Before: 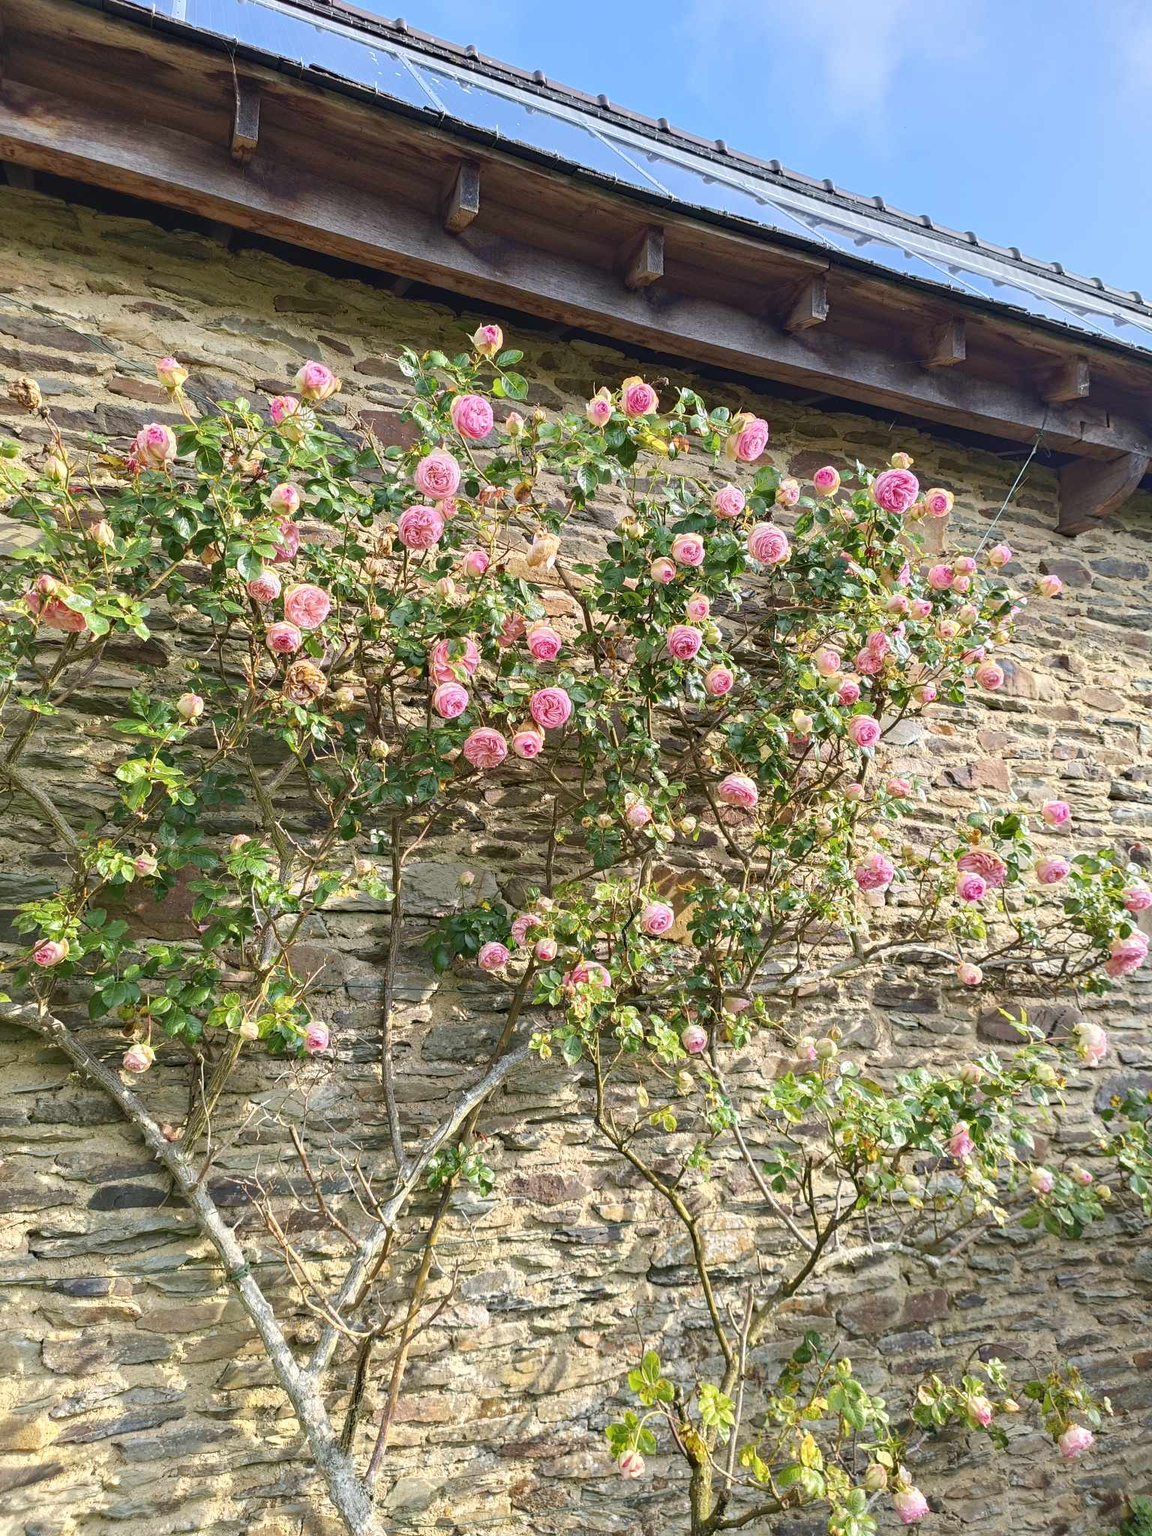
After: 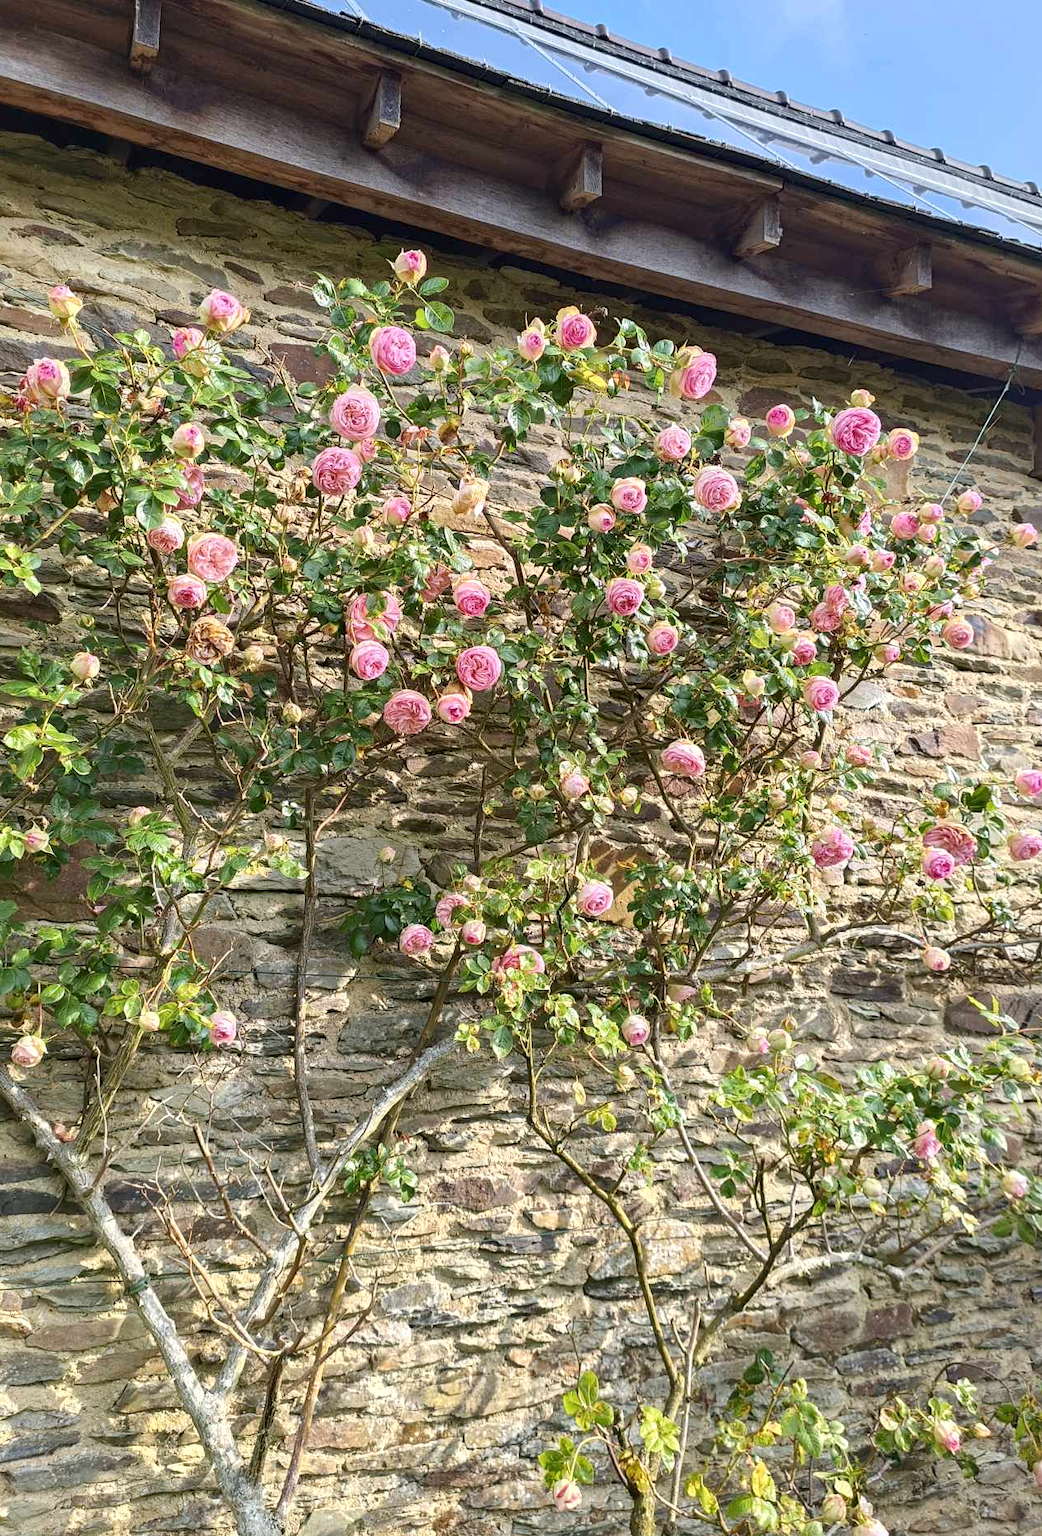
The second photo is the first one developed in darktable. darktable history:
local contrast: mode bilateral grid, contrast 20, coarseness 50, detail 130%, midtone range 0.2
crop: left 9.807%, top 6.259%, right 7.334%, bottom 2.177%
